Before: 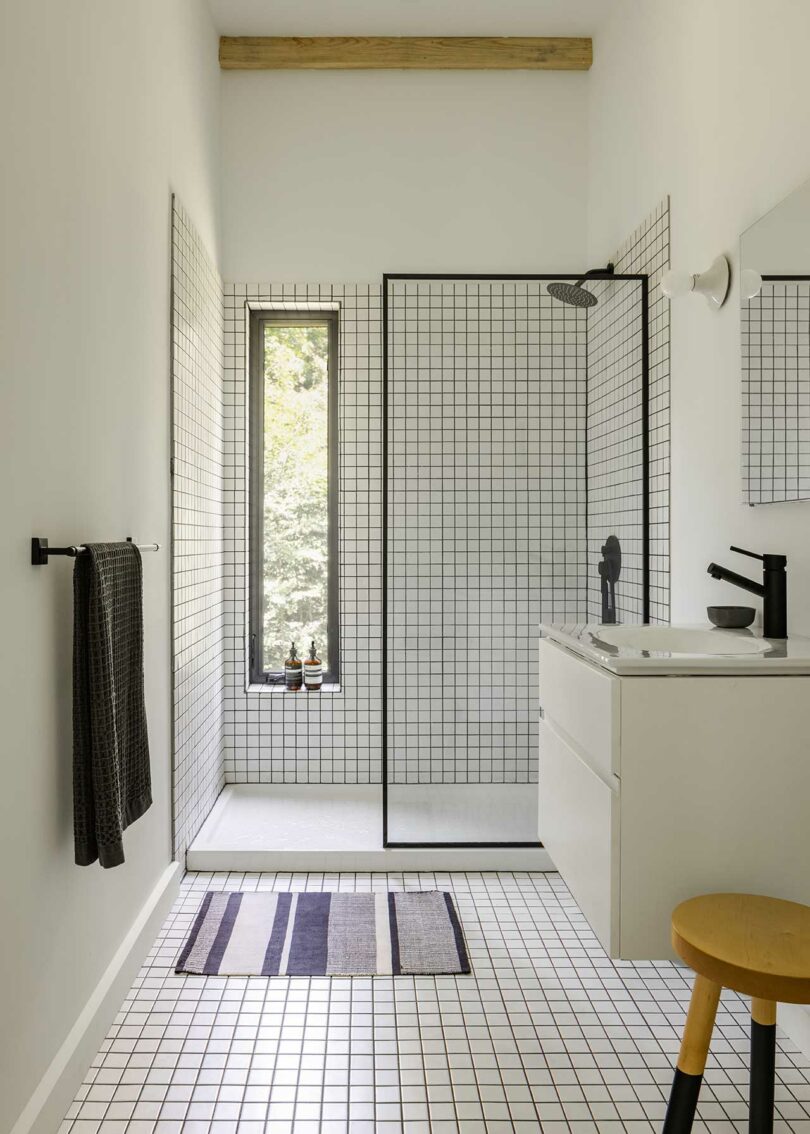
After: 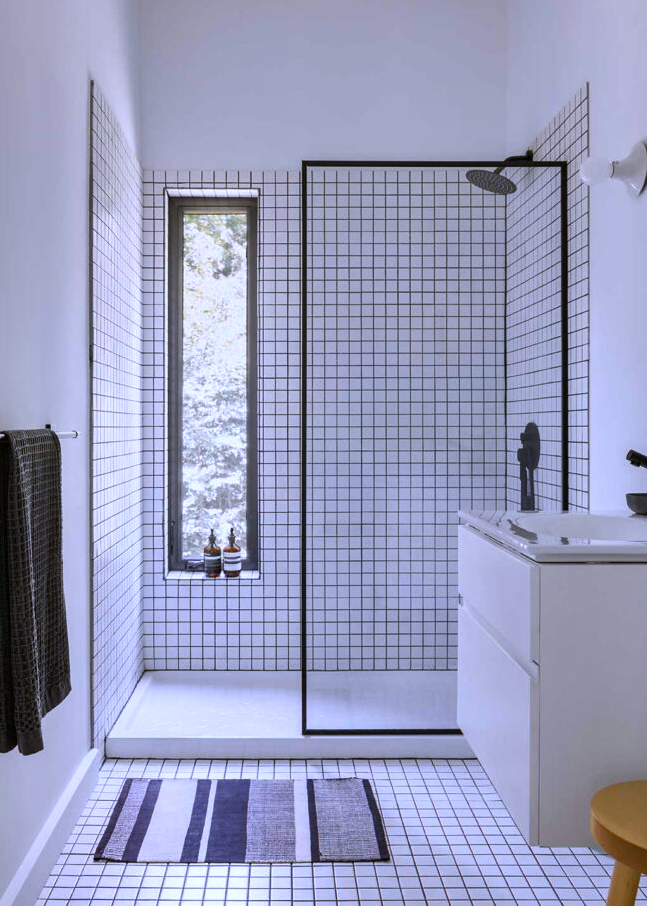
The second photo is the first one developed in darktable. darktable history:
crop and rotate: left 10.071%, top 10.071%, right 10.02%, bottom 10.02%
shadows and highlights: shadows 43.71, white point adjustment -1.46, soften with gaussian
white balance: red 1.042, blue 1.17
color correction: highlights a* -2.24, highlights b* -18.1
